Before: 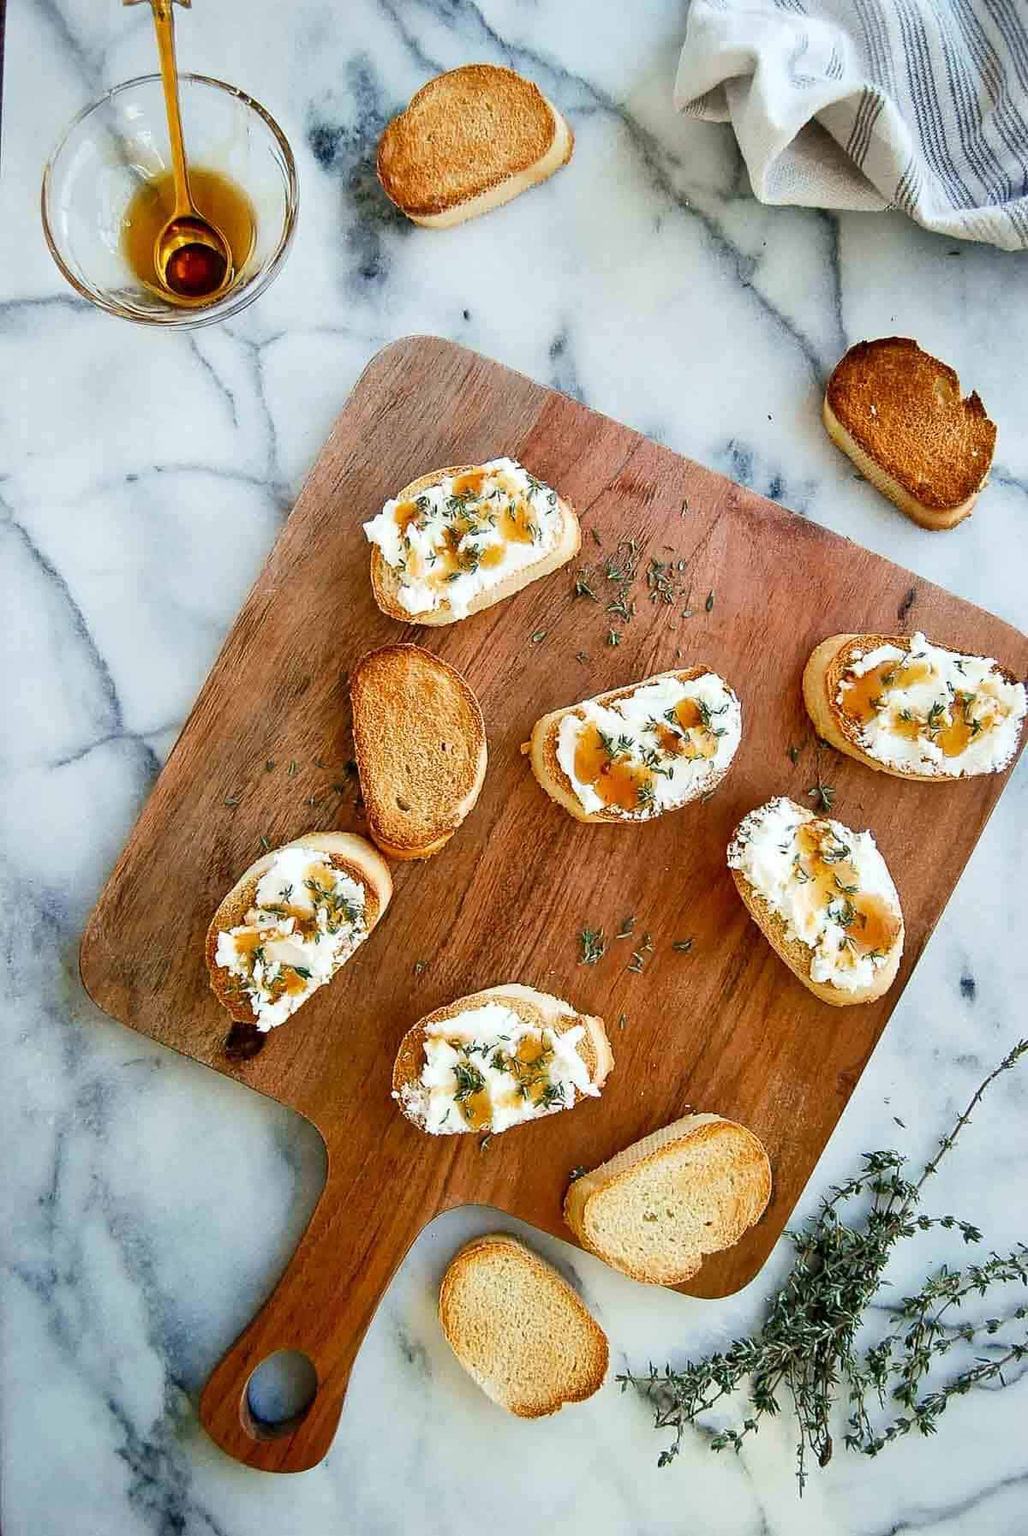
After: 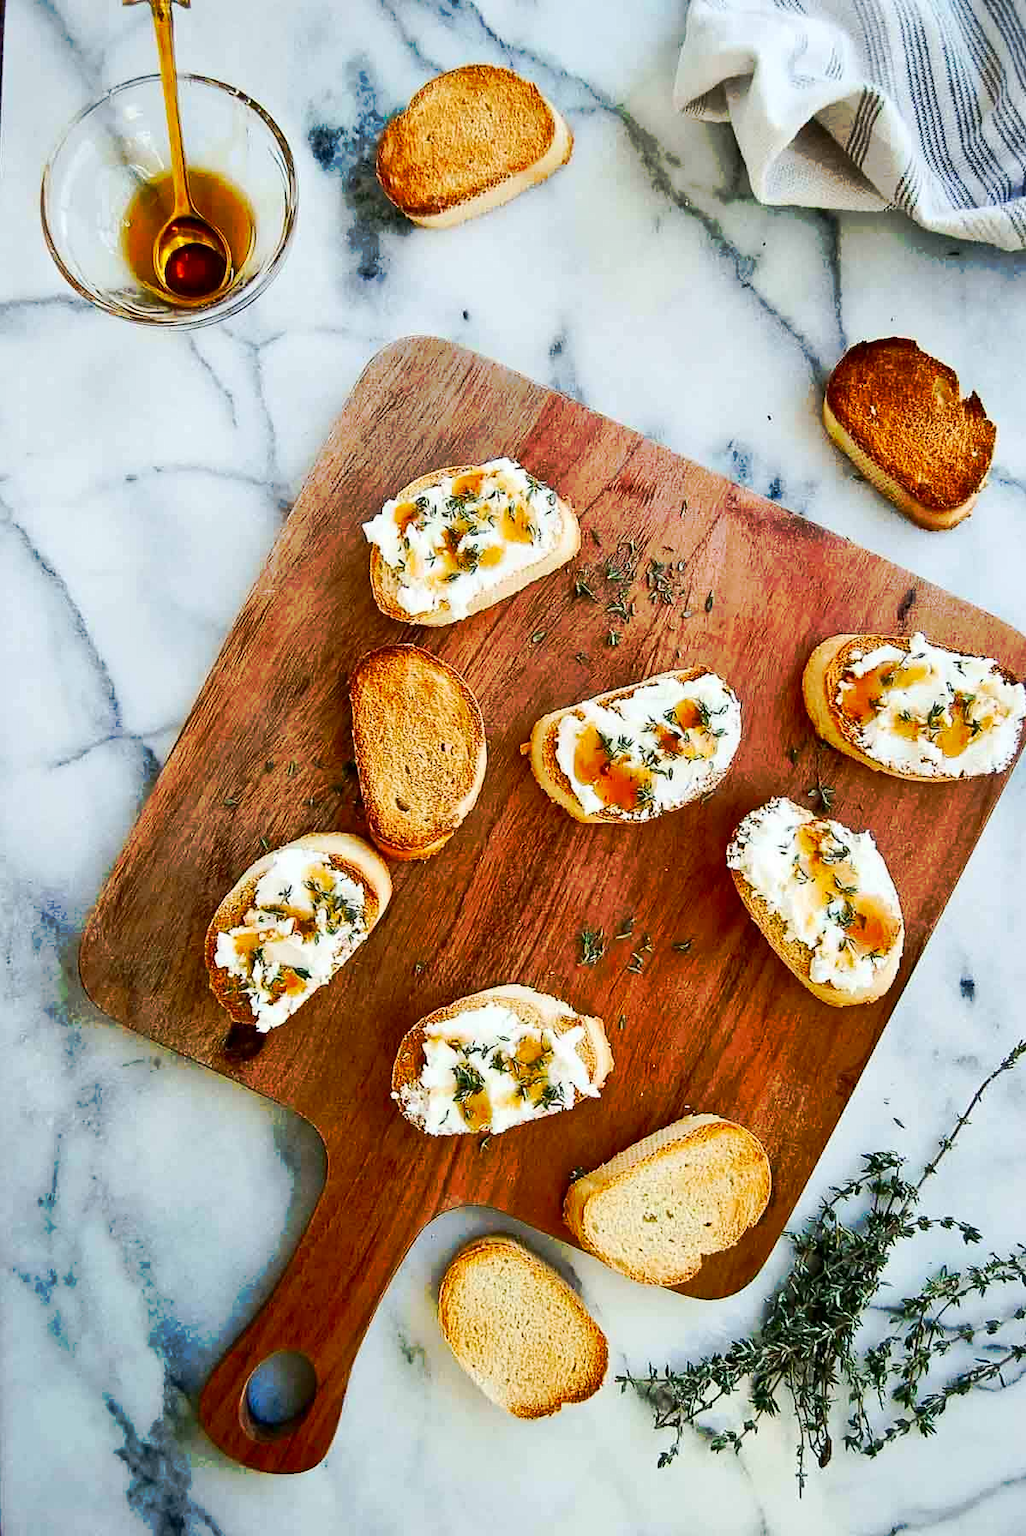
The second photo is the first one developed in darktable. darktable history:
contrast brightness saturation: contrast 0.13, brightness -0.05, saturation 0.16
tone curve: curves: ch0 [(0, 0) (0.003, 0.003) (0.011, 0.011) (0.025, 0.024) (0.044, 0.044) (0.069, 0.068) (0.1, 0.098) (0.136, 0.133) (0.177, 0.174) (0.224, 0.22) (0.277, 0.272) (0.335, 0.329) (0.399, 0.392) (0.468, 0.46) (0.543, 0.607) (0.623, 0.676) (0.709, 0.75) (0.801, 0.828) (0.898, 0.912) (1, 1)], preserve colors none
crop and rotate: left 0.126%
